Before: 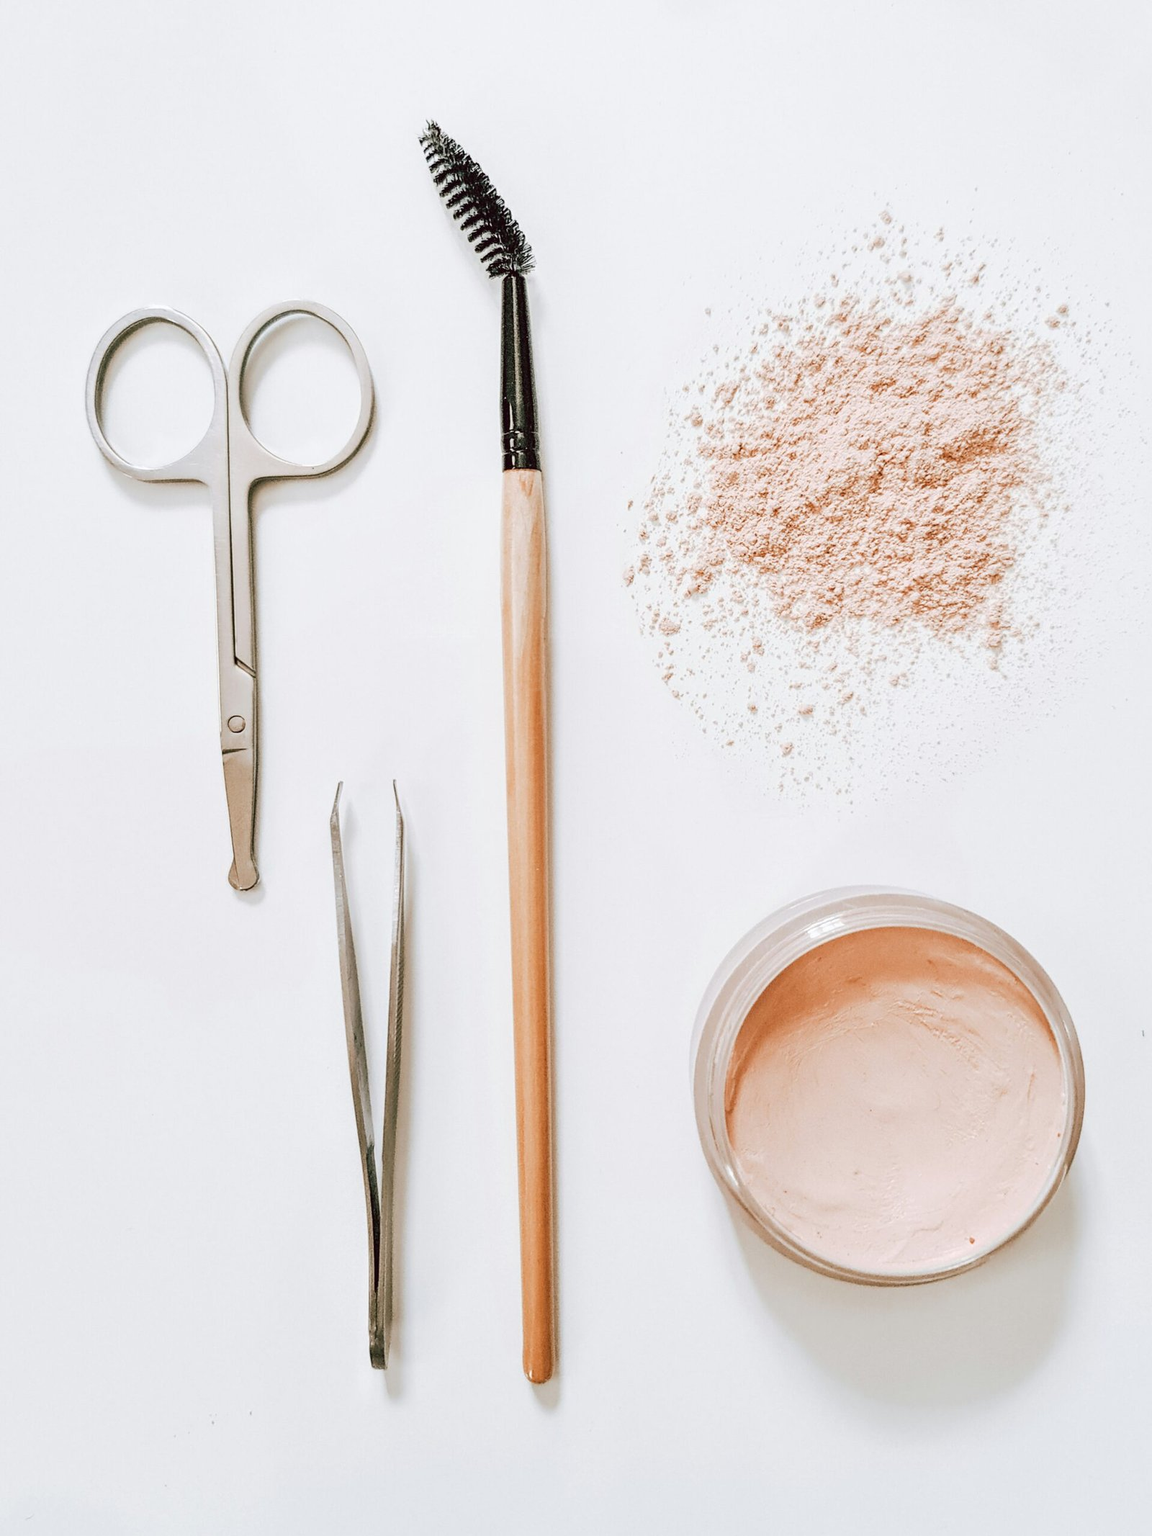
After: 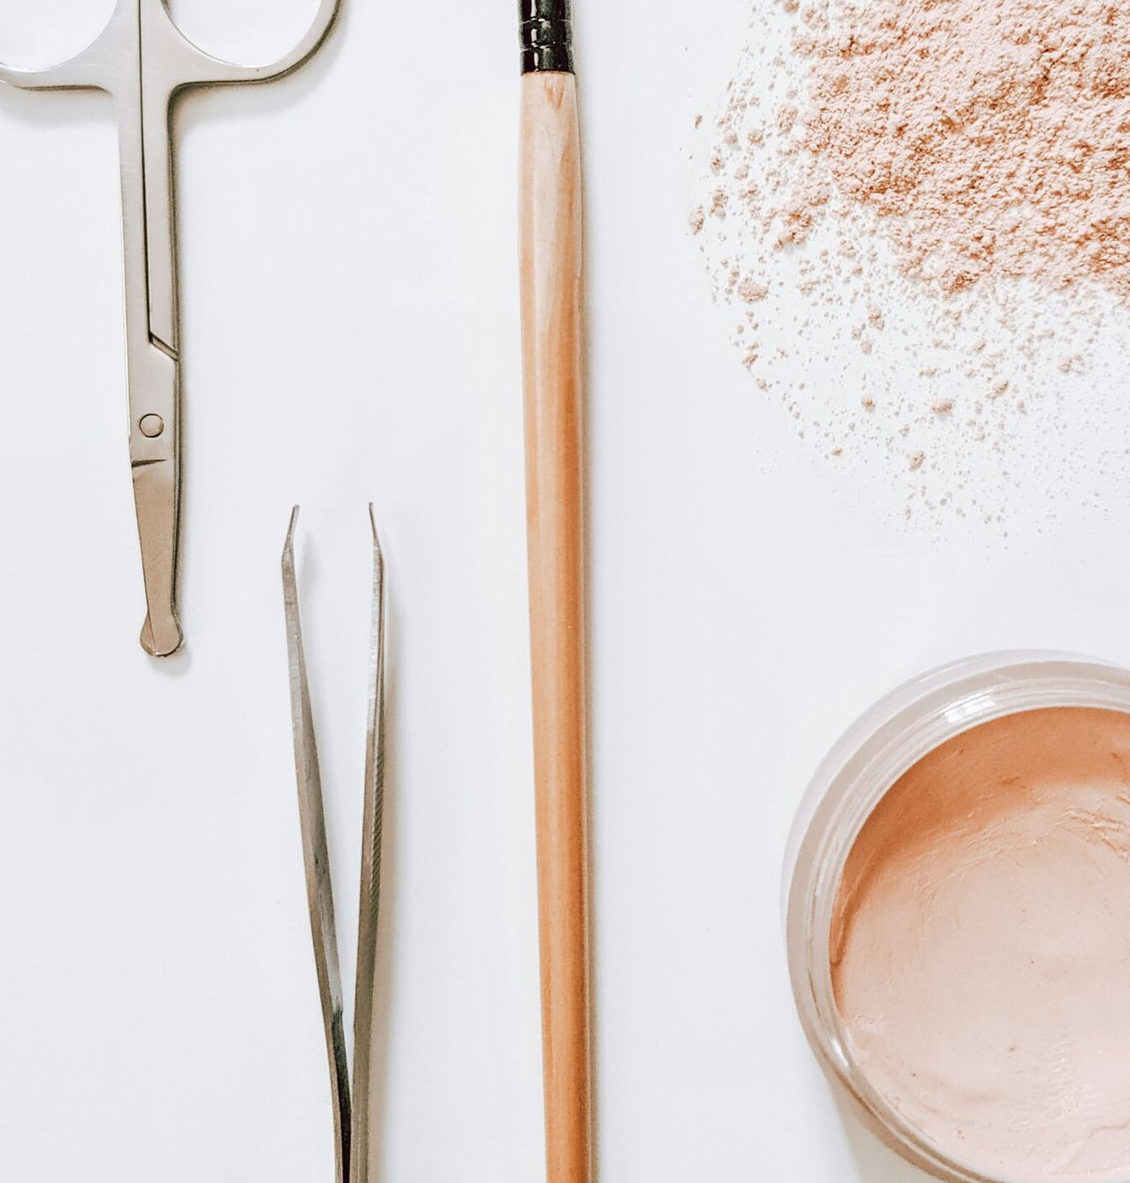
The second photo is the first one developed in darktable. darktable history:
crop: left 11.093%, top 27.224%, right 18.257%, bottom 17.307%
